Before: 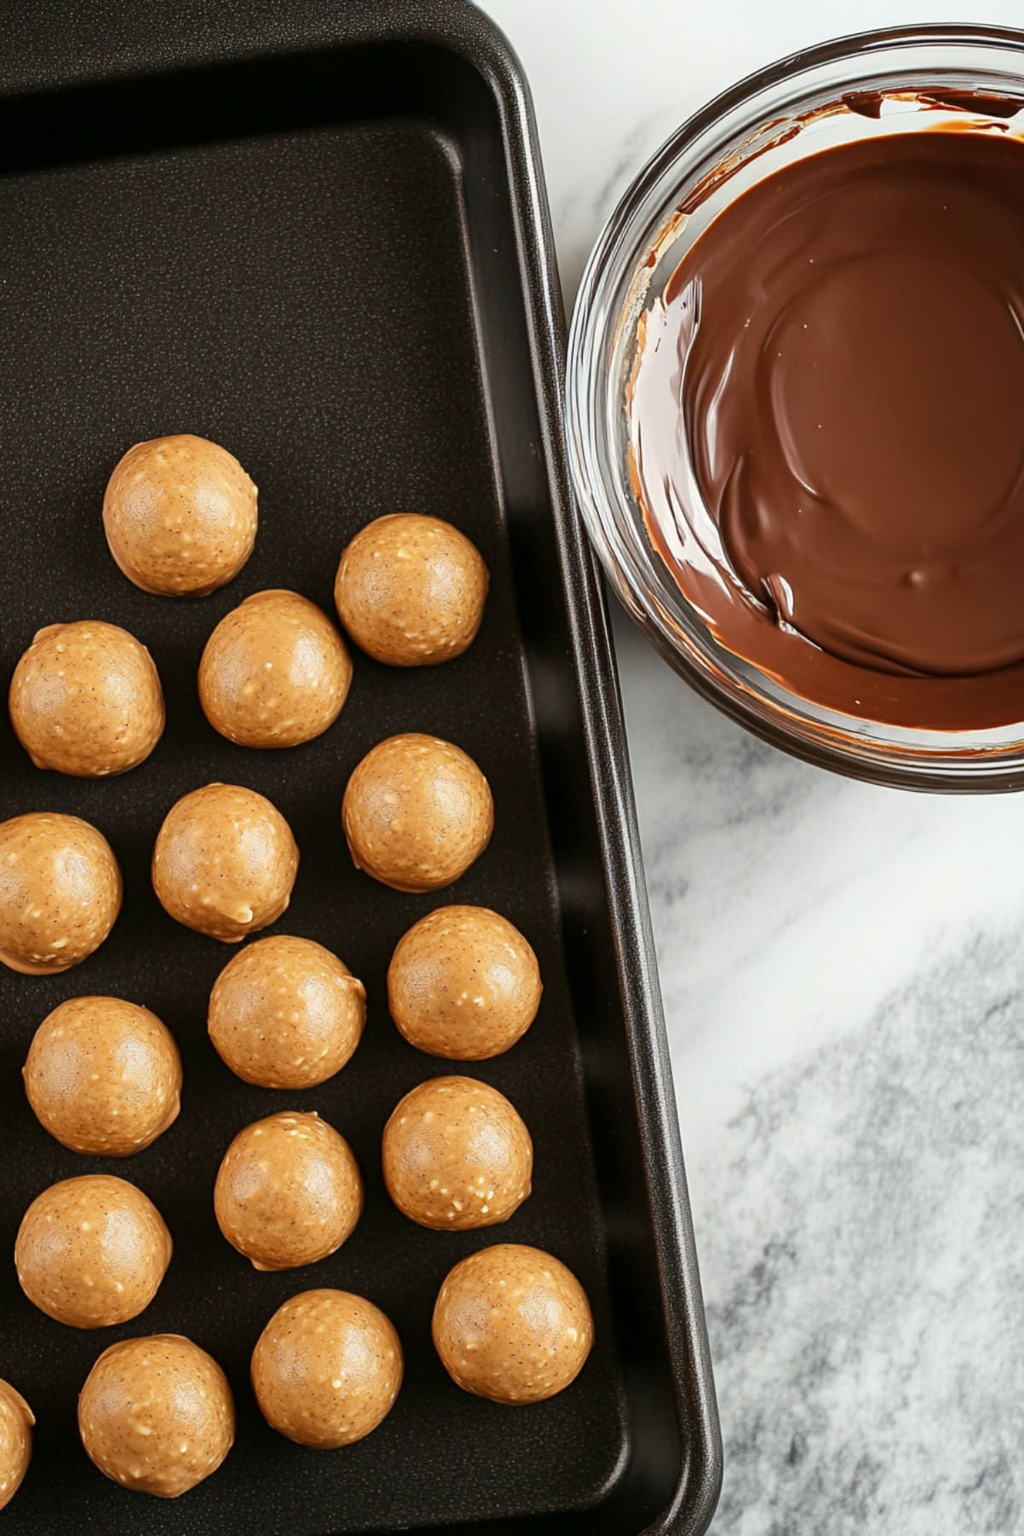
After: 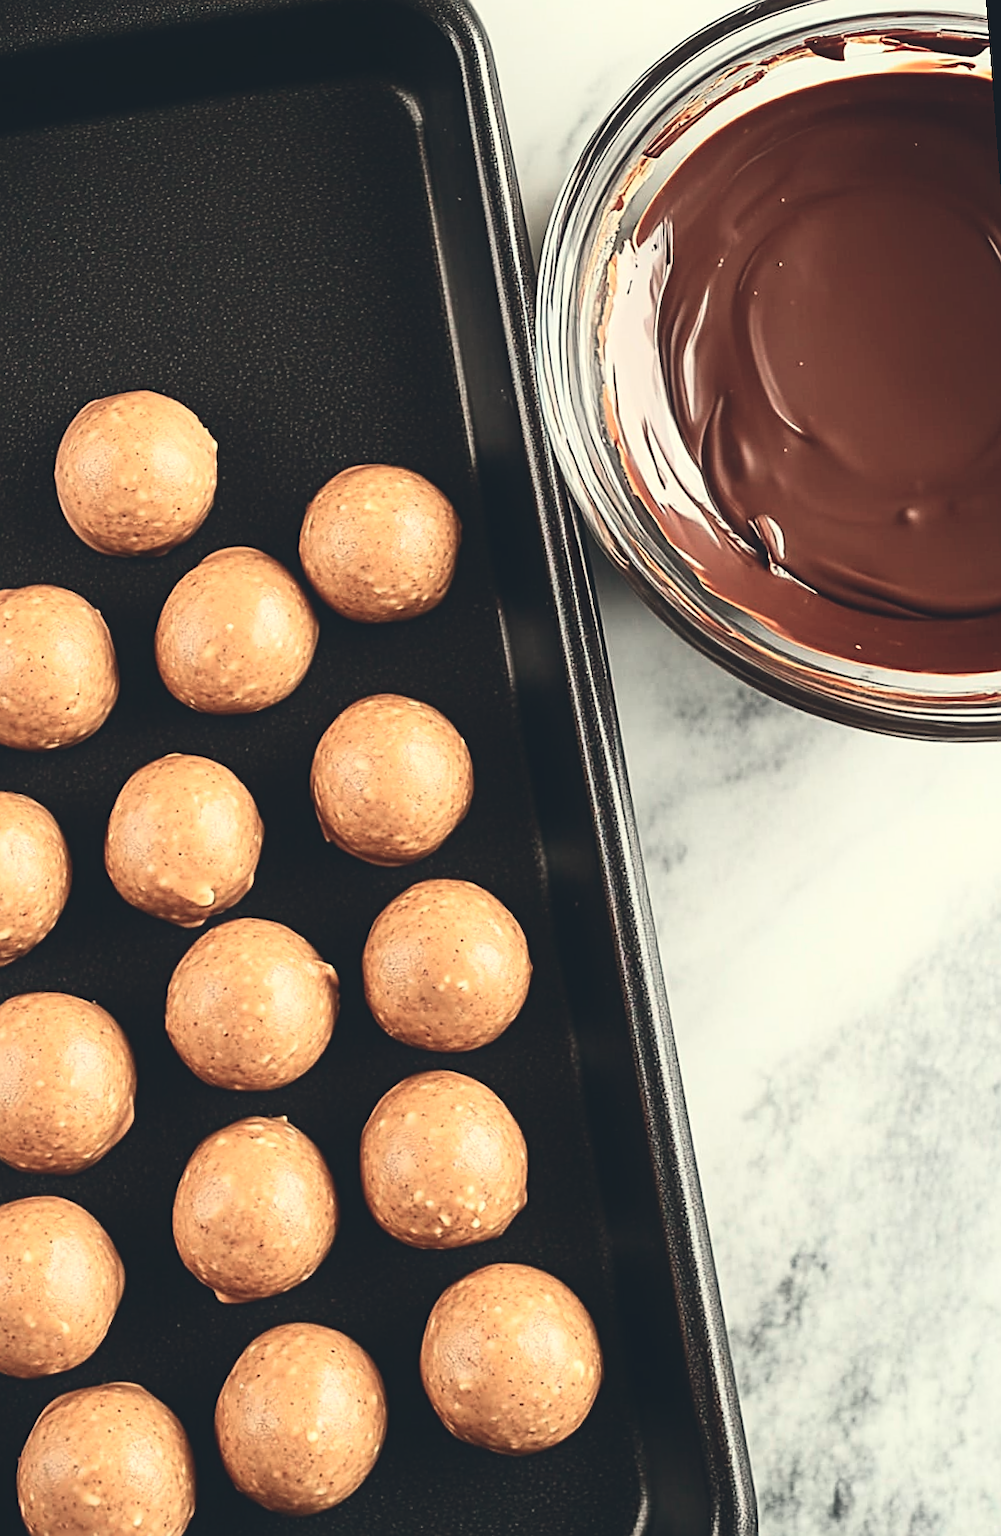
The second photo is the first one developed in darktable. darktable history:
exposure: black level correction -0.028, compensate highlight preservation false
contrast equalizer: y [[0.5, 0.5, 0.468, 0.5, 0.5, 0.5], [0.5 ×6], [0.5 ×6], [0 ×6], [0 ×6]]
white balance: red 1.138, green 0.996, blue 0.812
sharpen: on, module defaults
crop: left 1.743%, right 0.268%, bottom 2.011%
color calibration: illuminant as shot in camera, x 0.383, y 0.38, temperature 3949.15 K, gamut compression 1.66
contrast brightness saturation: contrast 0.28
rotate and perspective: rotation -1.68°, lens shift (vertical) -0.146, crop left 0.049, crop right 0.912, crop top 0.032, crop bottom 0.96
